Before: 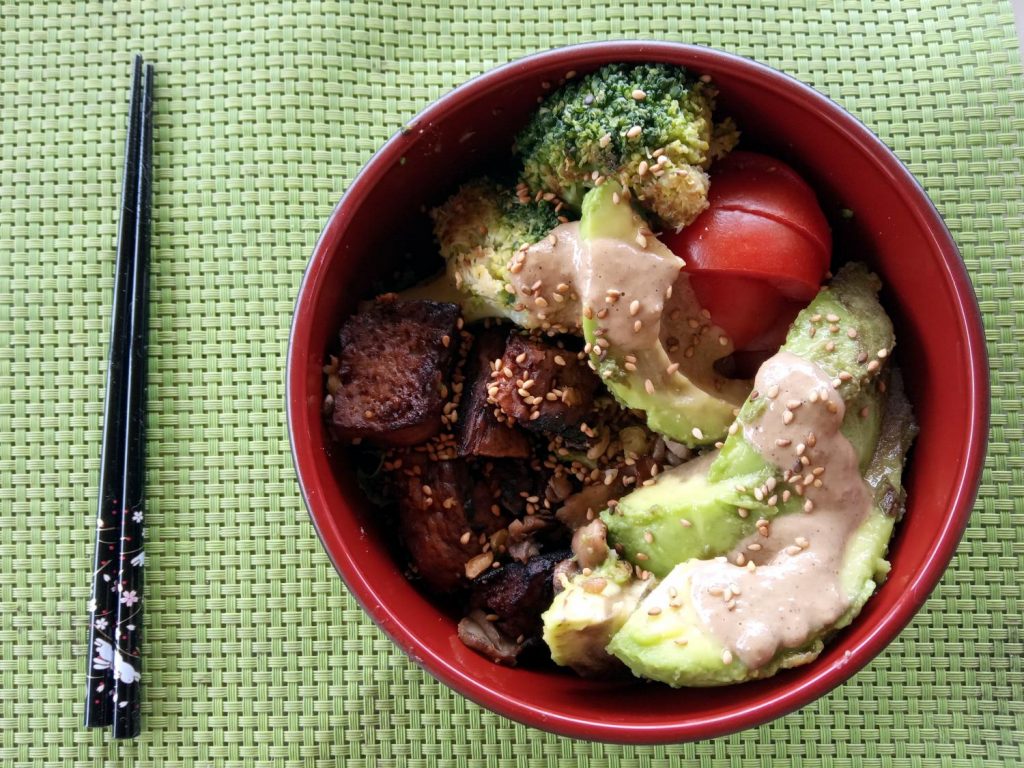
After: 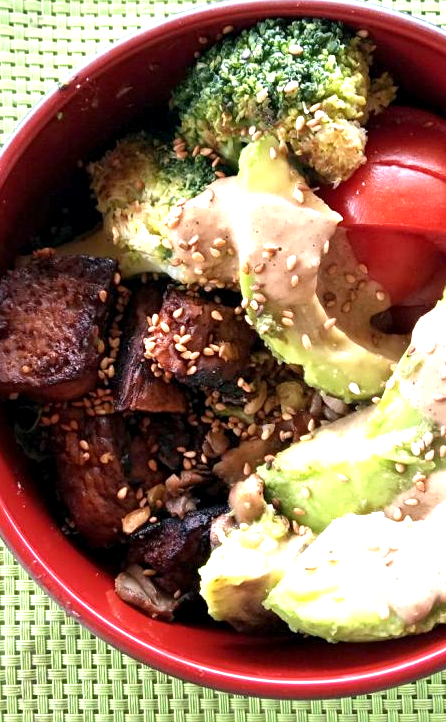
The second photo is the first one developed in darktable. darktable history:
exposure: black level correction 0.001, exposure 1.054 EV, compensate exposure bias true, compensate highlight preservation false
crop: left 33.58%, top 5.984%, right 22.813%
sharpen: amount 0.215
